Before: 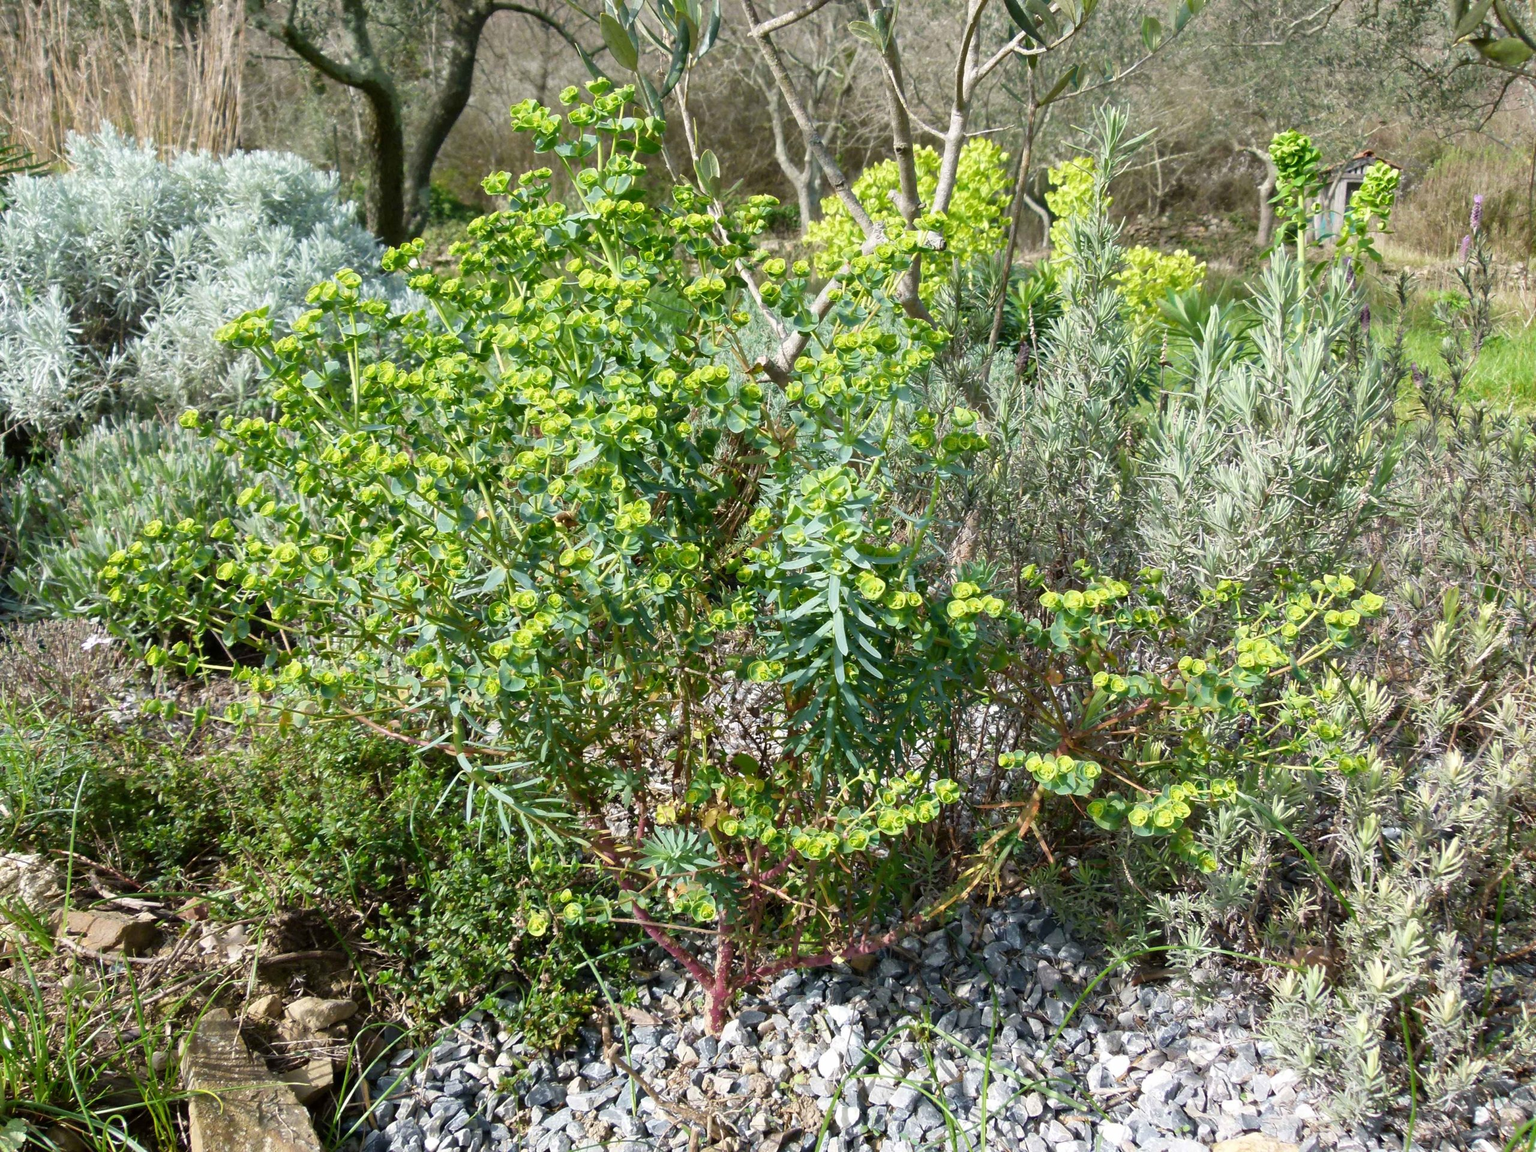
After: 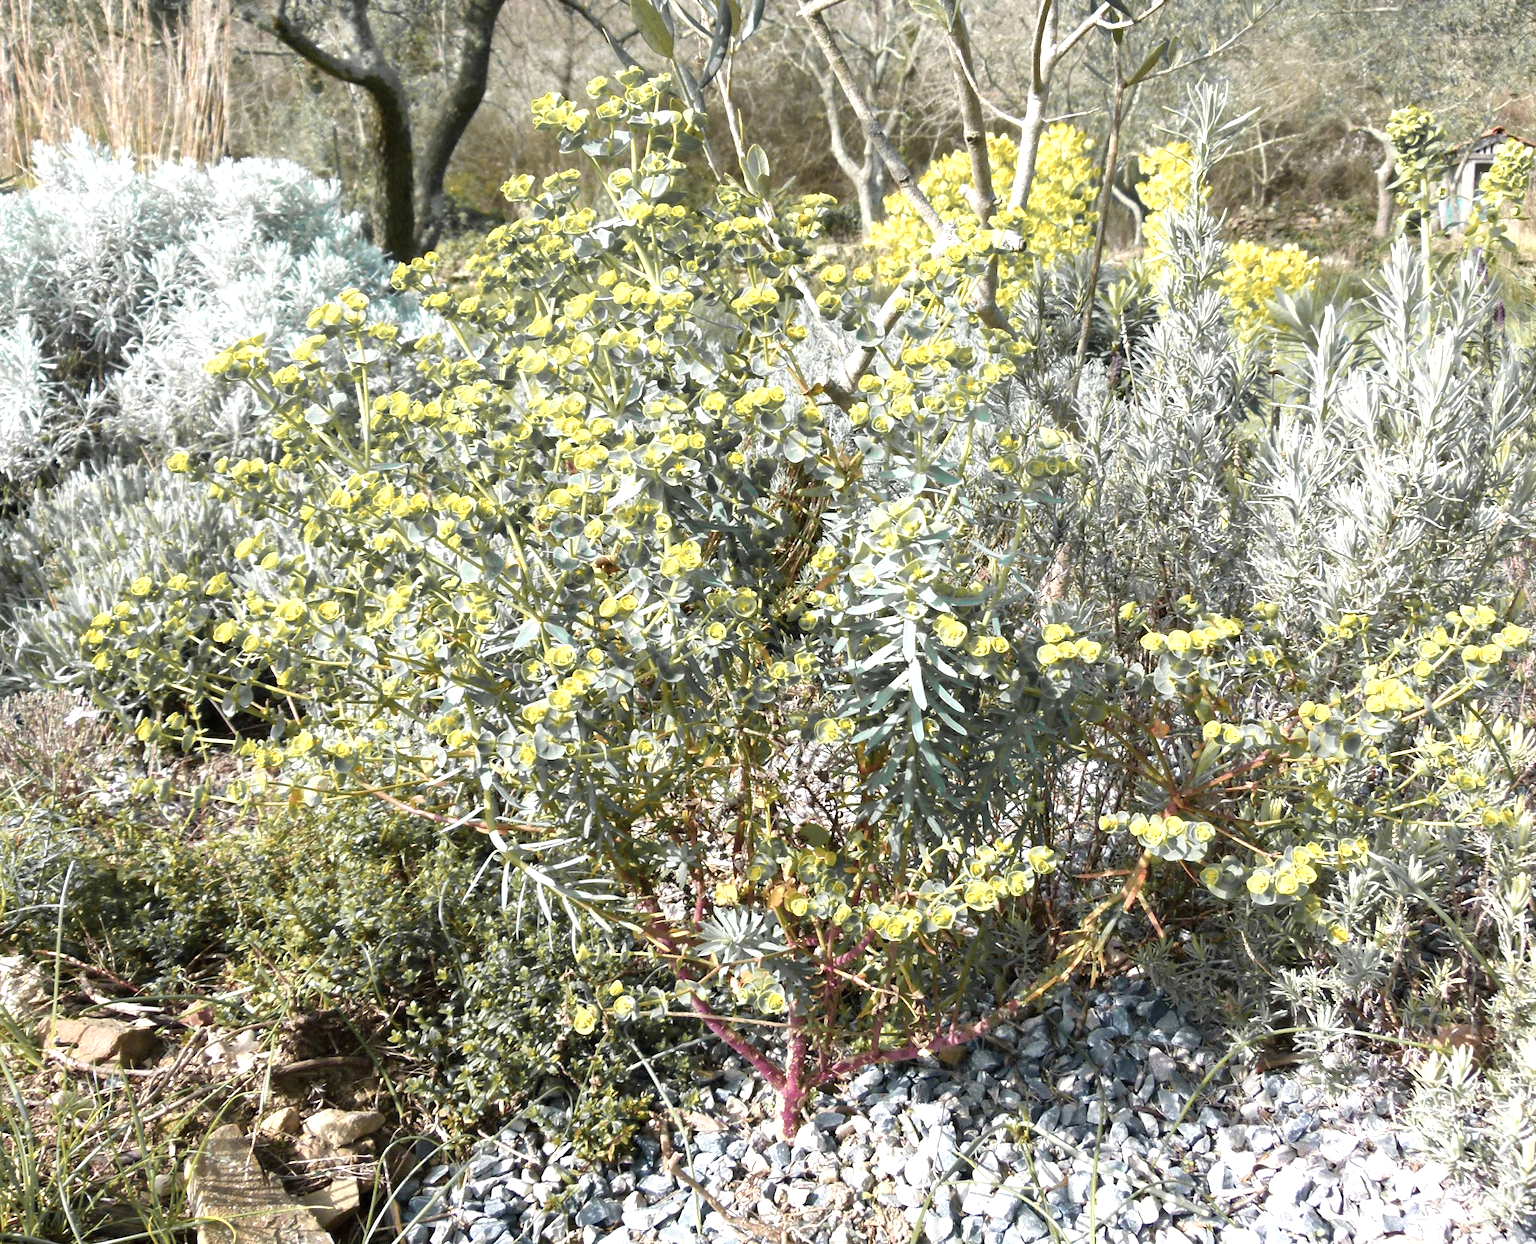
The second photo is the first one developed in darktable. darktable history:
tone equalizer: on, module defaults
crop and rotate: left 1.088%, right 8.807%
contrast brightness saturation: saturation -0.17
exposure: black level correction 0, exposure 0.7 EV, compensate exposure bias true, compensate highlight preservation false
color zones: curves: ch1 [(0.29, 0.492) (0.373, 0.185) (0.509, 0.481)]; ch2 [(0.25, 0.462) (0.749, 0.457)], mix 40.67%
rotate and perspective: rotation -1.42°, crop left 0.016, crop right 0.984, crop top 0.035, crop bottom 0.965
